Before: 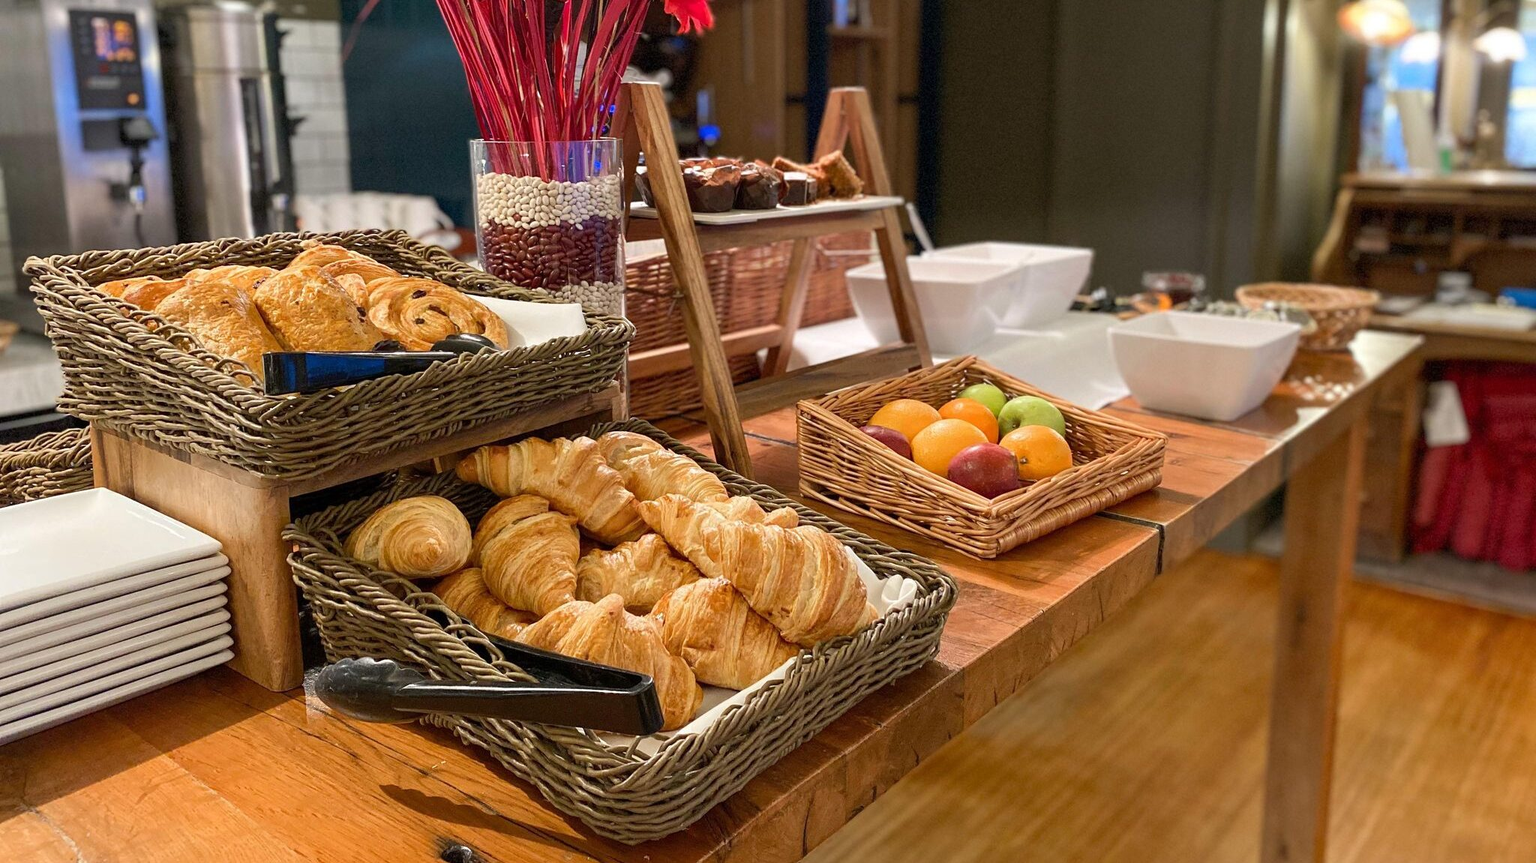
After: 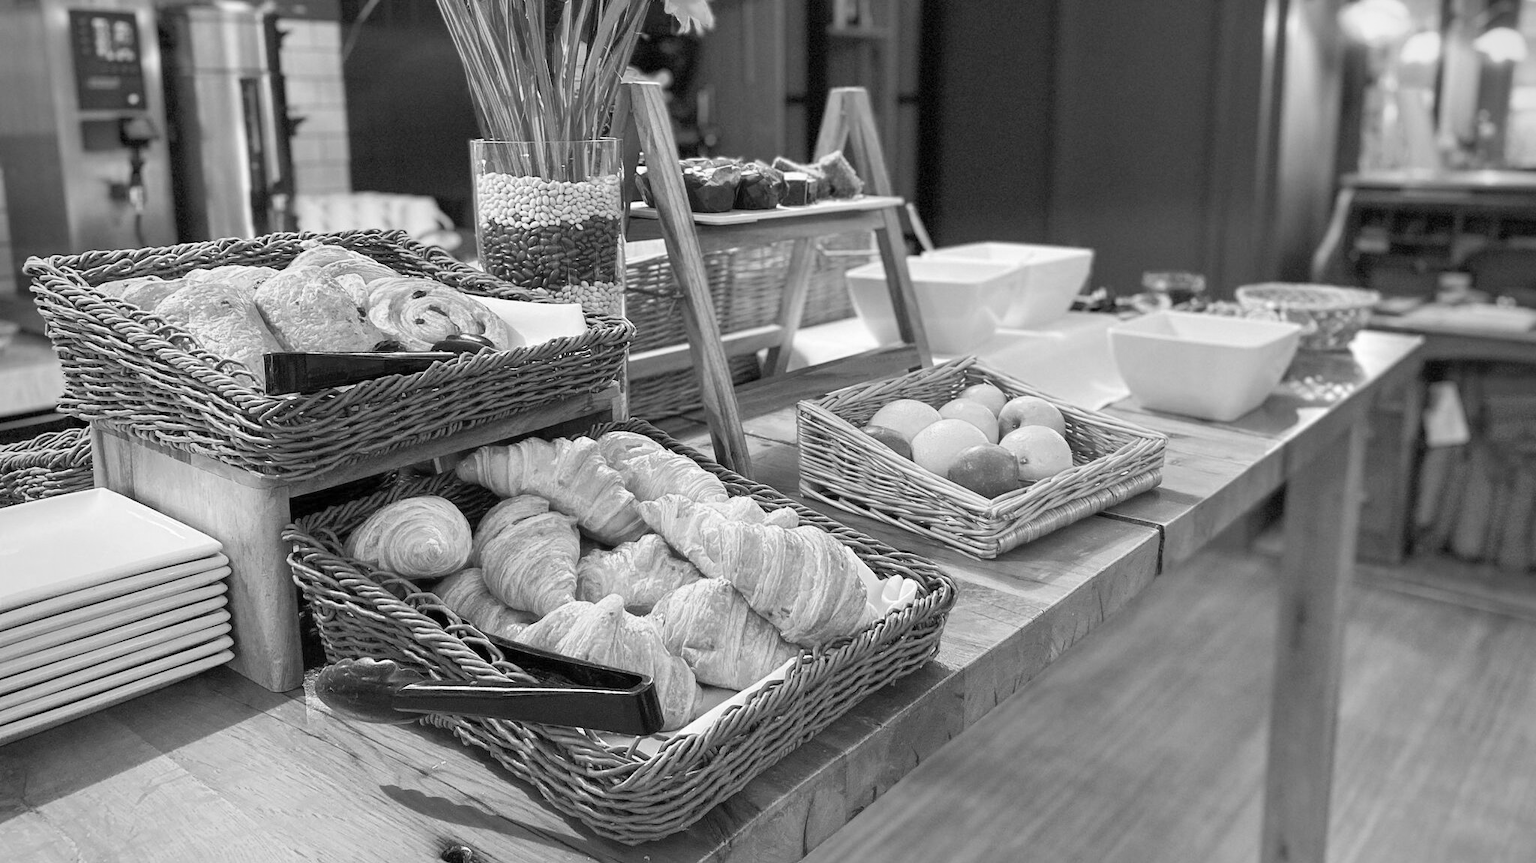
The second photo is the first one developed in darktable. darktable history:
vignetting: fall-off radius 60.92%
contrast brightness saturation: contrast 0.07, brightness 0.08, saturation 0.18
color calibration: output gray [0.714, 0.278, 0, 0], illuminant same as pipeline (D50), adaptation none (bypass)
